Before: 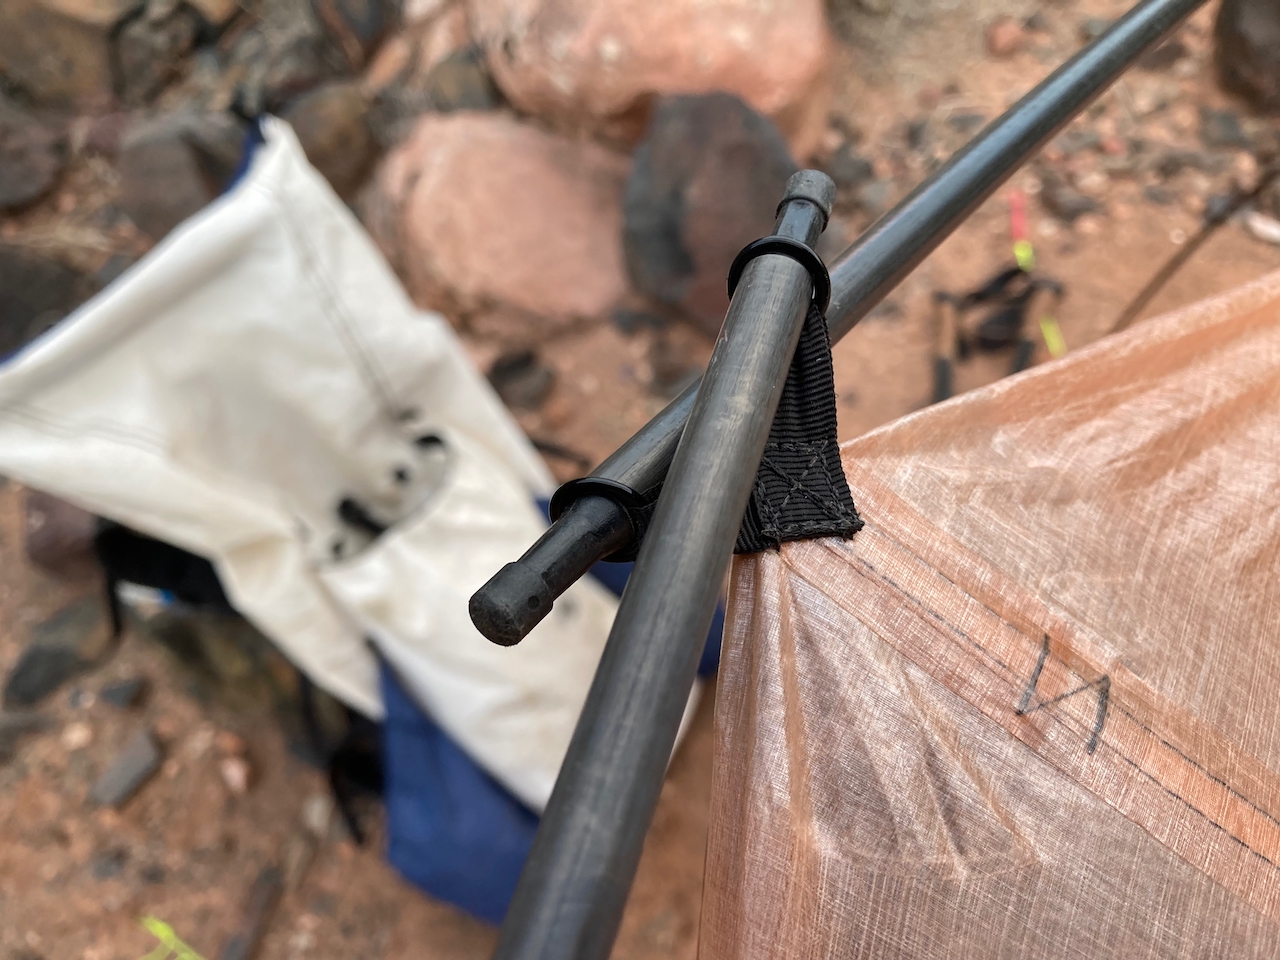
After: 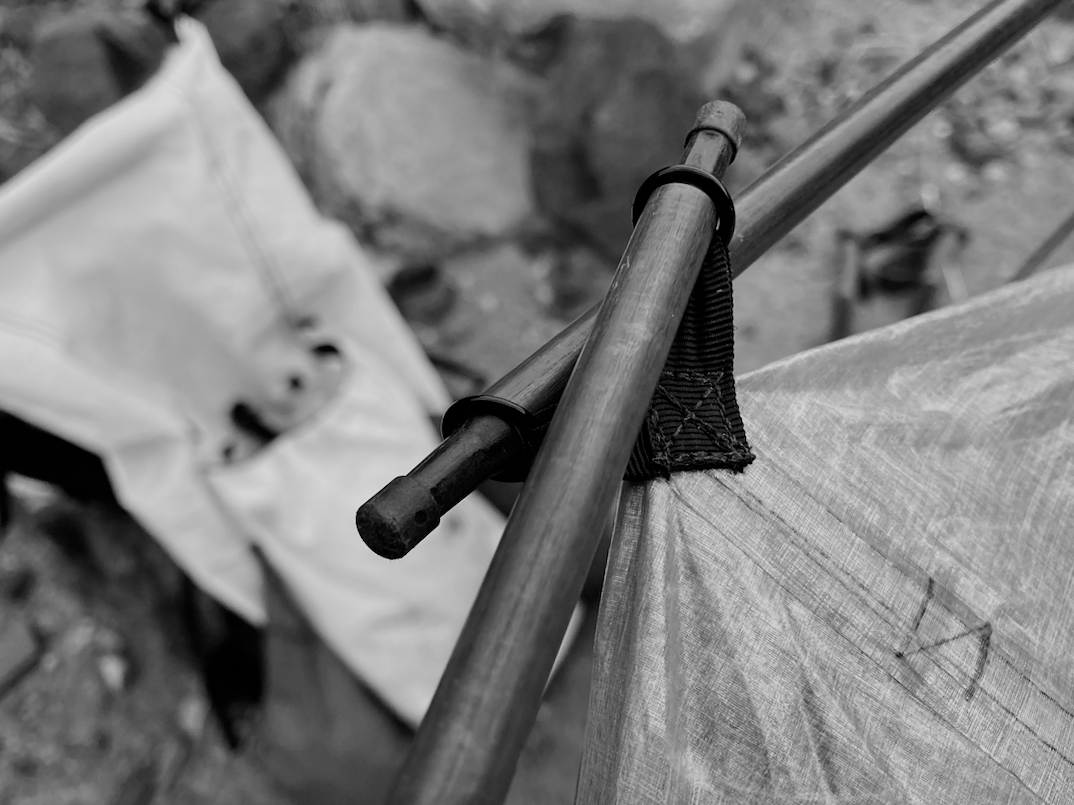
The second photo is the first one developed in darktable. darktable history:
filmic rgb: black relative exposure -7.65 EV, hardness 4.02, contrast 1.1, highlights saturation mix -30%
color calibration: output gray [0.253, 0.26, 0.487, 0], gray › normalize channels true, illuminant same as pipeline (D50), adaptation XYZ, x 0.346, y 0.359, gamut compression 0
crop and rotate: angle -3.27°, left 5.211%, top 5.211%, right 4.607%, bottom 4.607%
